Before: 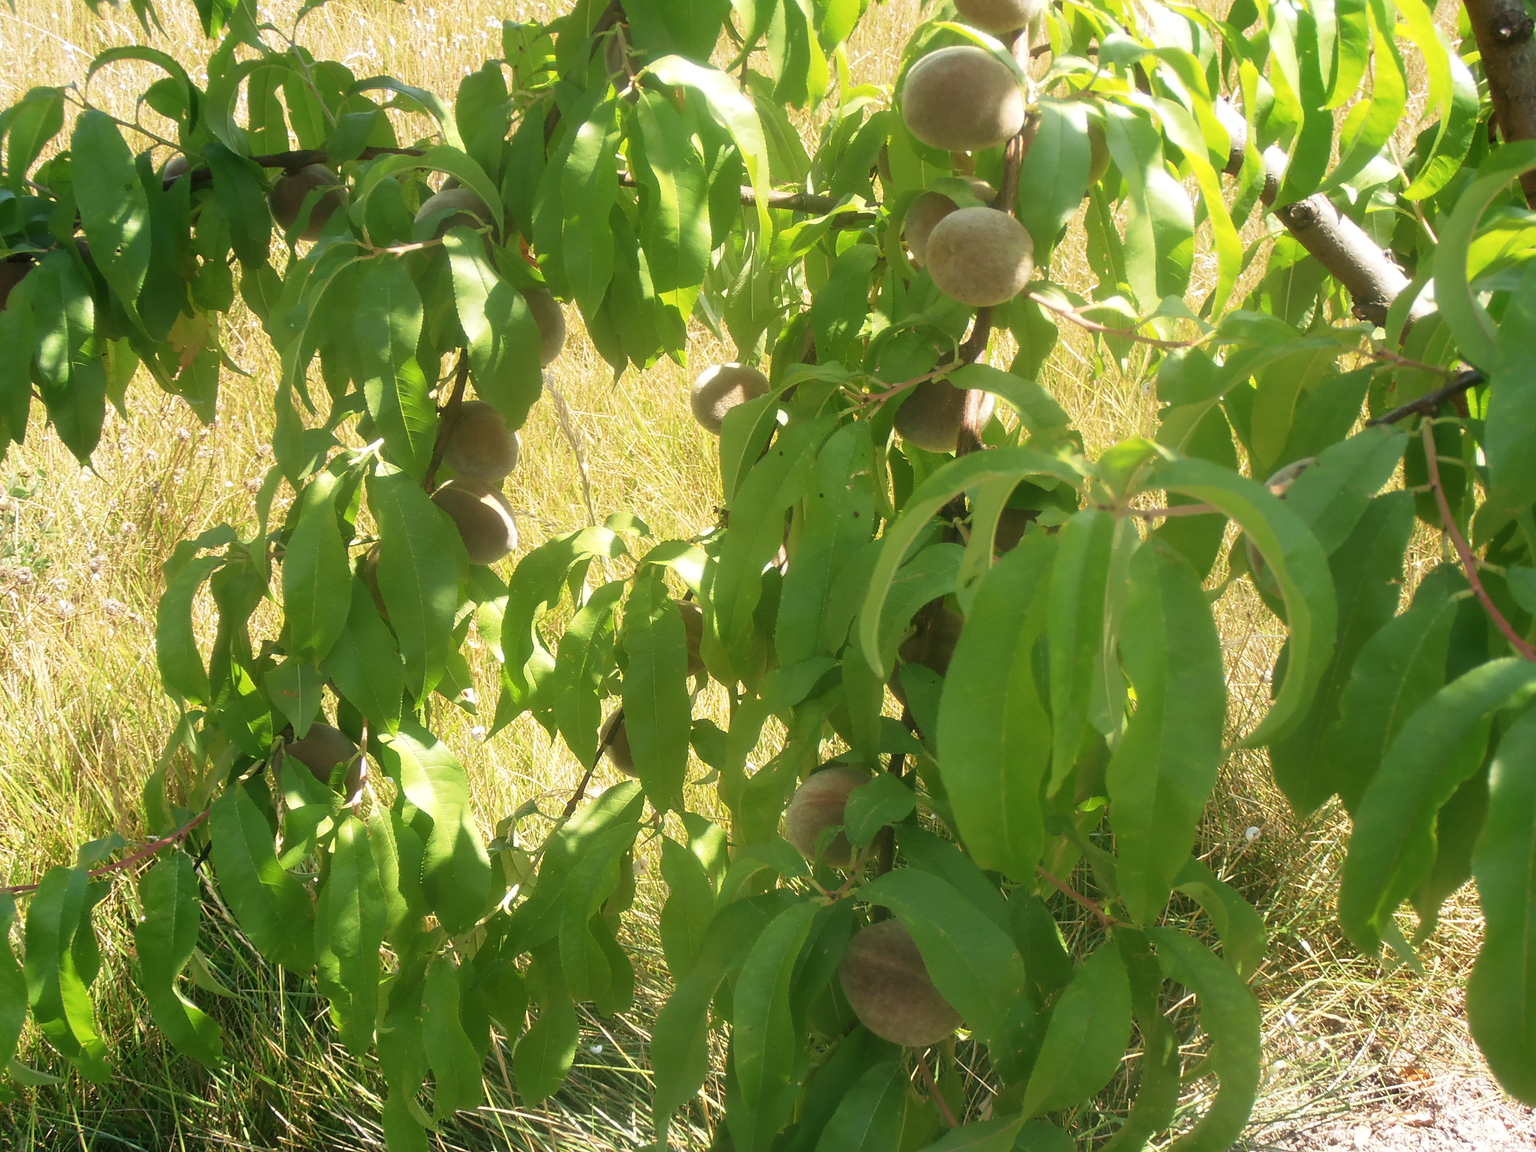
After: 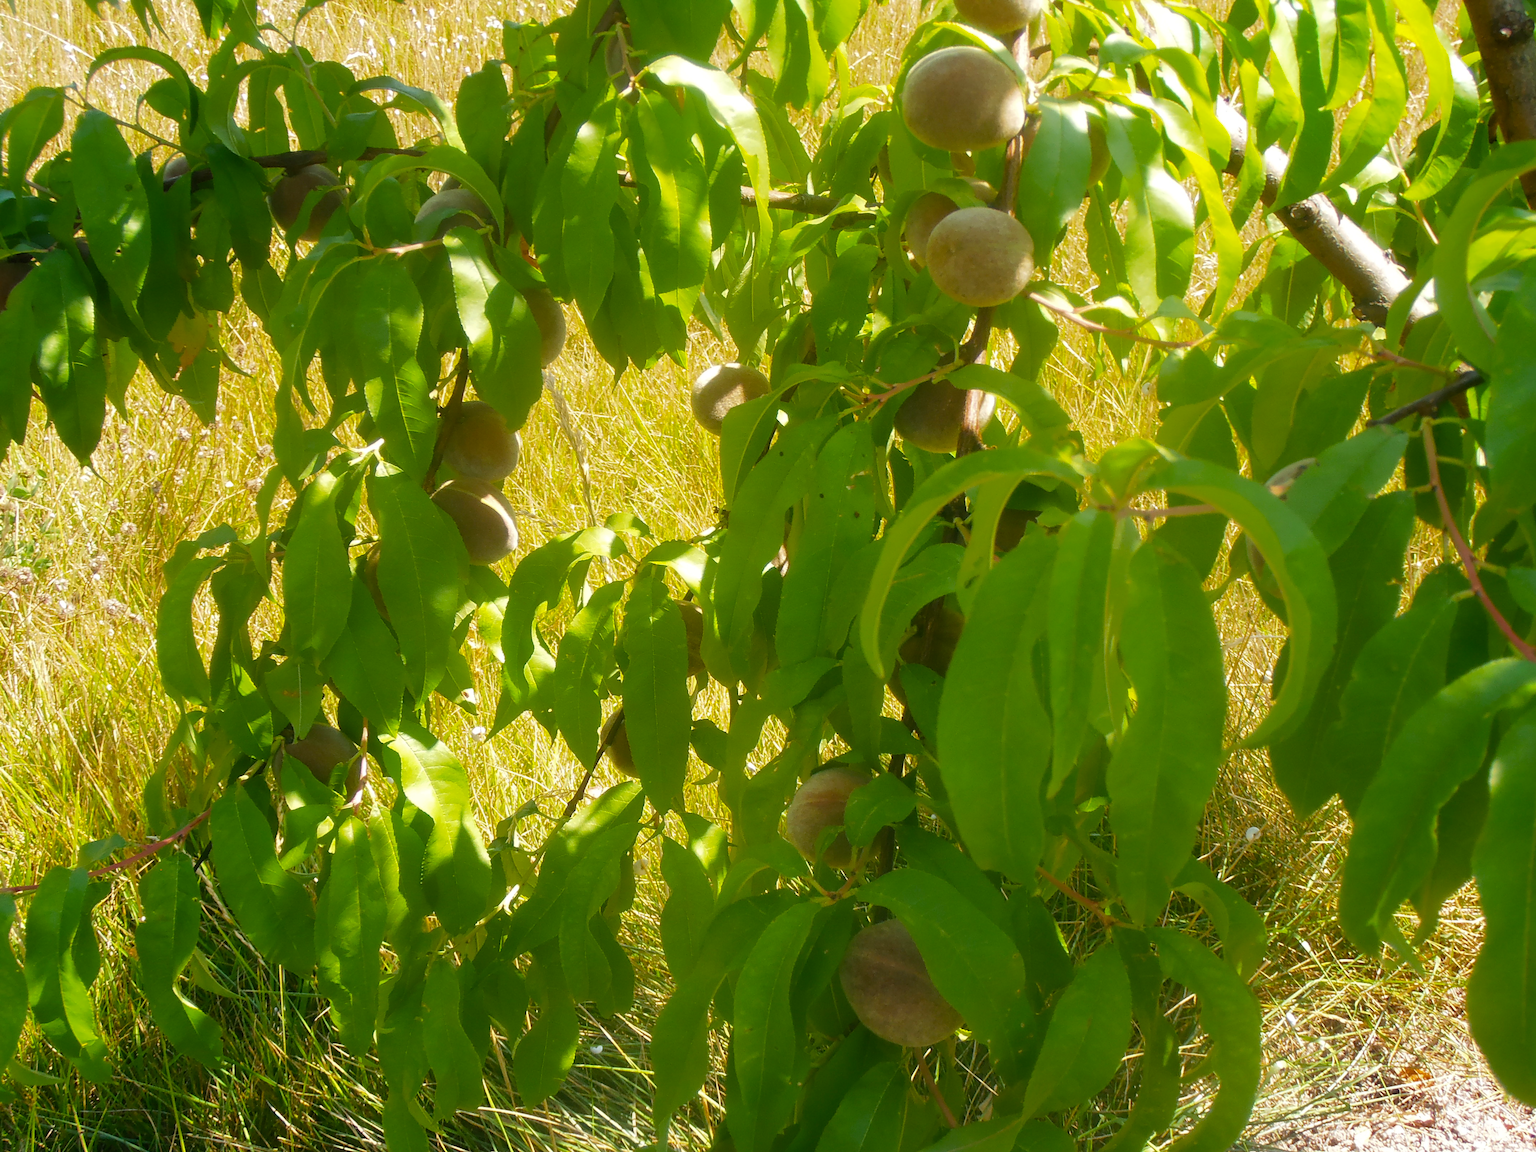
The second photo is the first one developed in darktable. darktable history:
color balance rgb: perceptual saturation grading › global saturation 30%, global vibrance 20%
rgb curve: curves: ch0 [(0, 0) (0.175, 0.154) (0.785, 0.663) (1, 1)]
